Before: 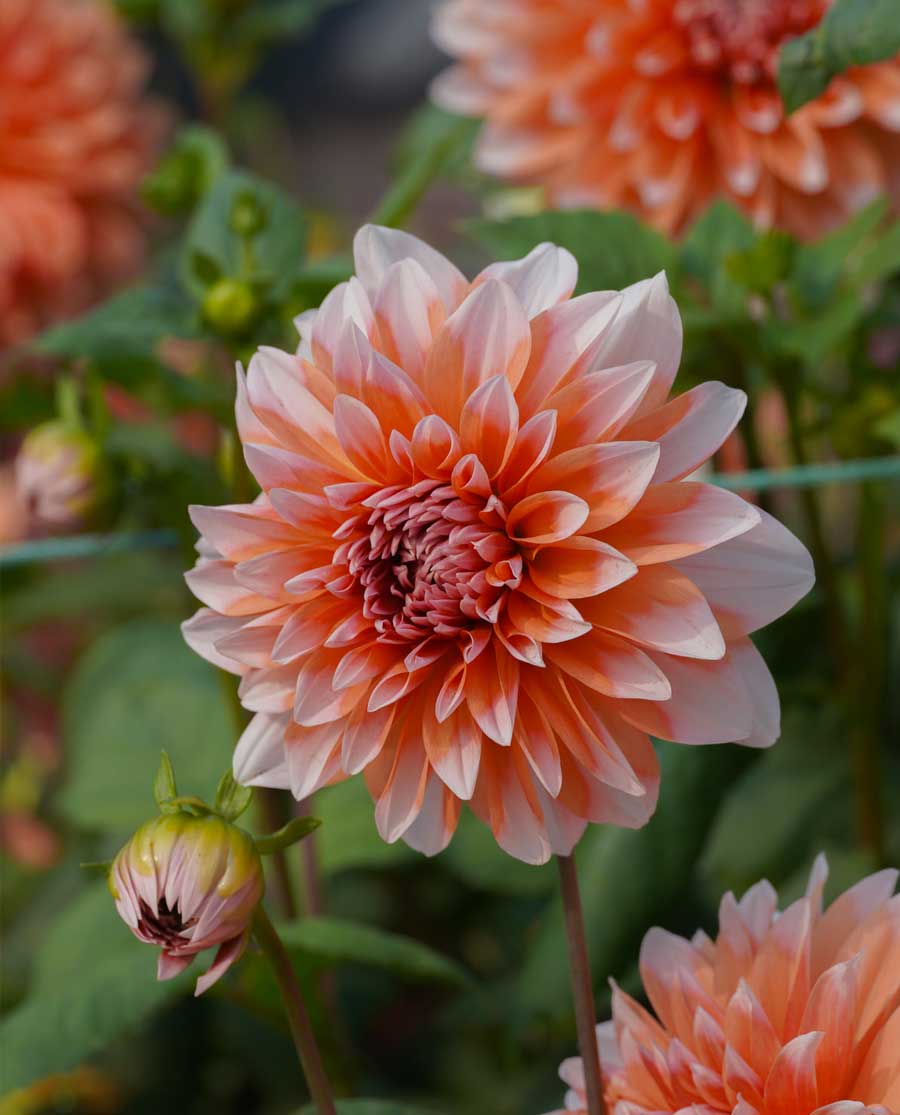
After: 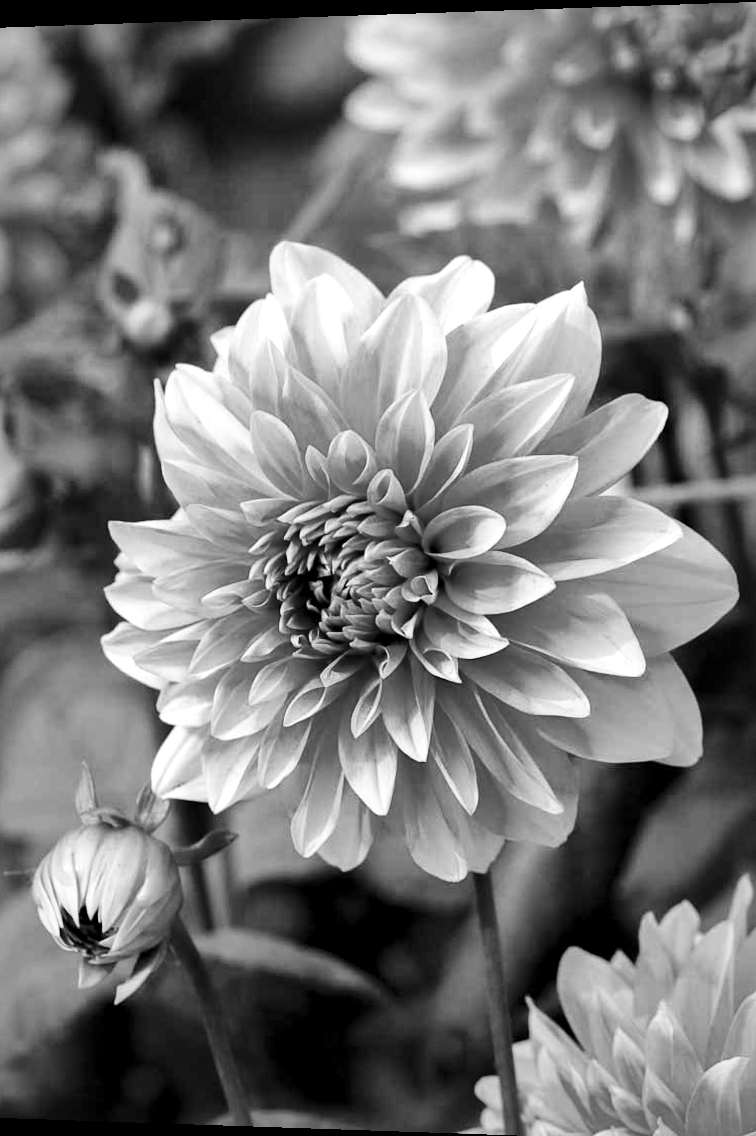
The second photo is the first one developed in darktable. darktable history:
crop: left 8.026%, right 7.374%
base curve: curves: ch0 [(0, 0) (0.028, 0.03) (0.121, 0.232) (0.46, 0.748) (0.859, 0.968) (1, 1)], preserve colors none
local contrast: mode bilateral grid, contrast 70, coarseness 75, detail 180%, midtone range 0.2
rotate and perspective: lens shift (horizontal) -0.055, automatic cropping off
monochrome: on, module defaults
